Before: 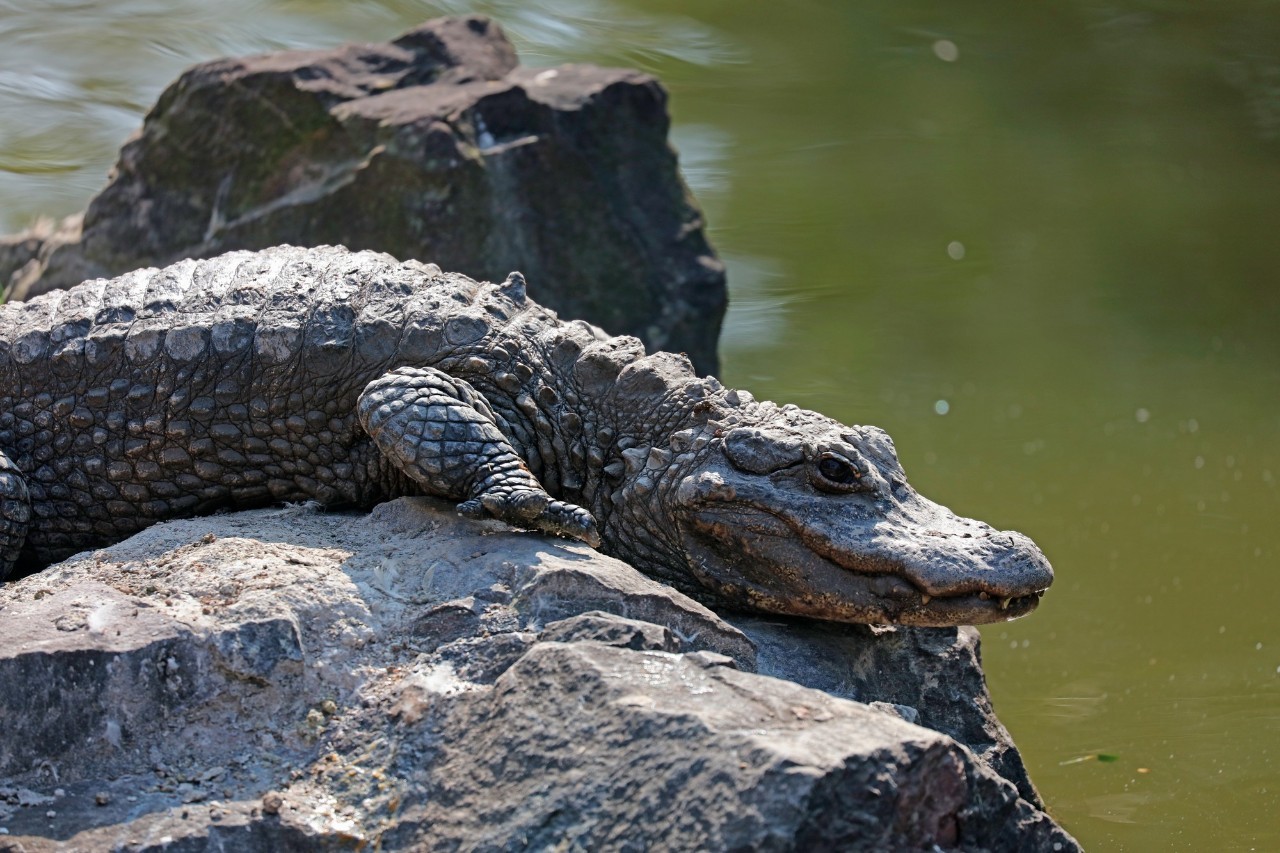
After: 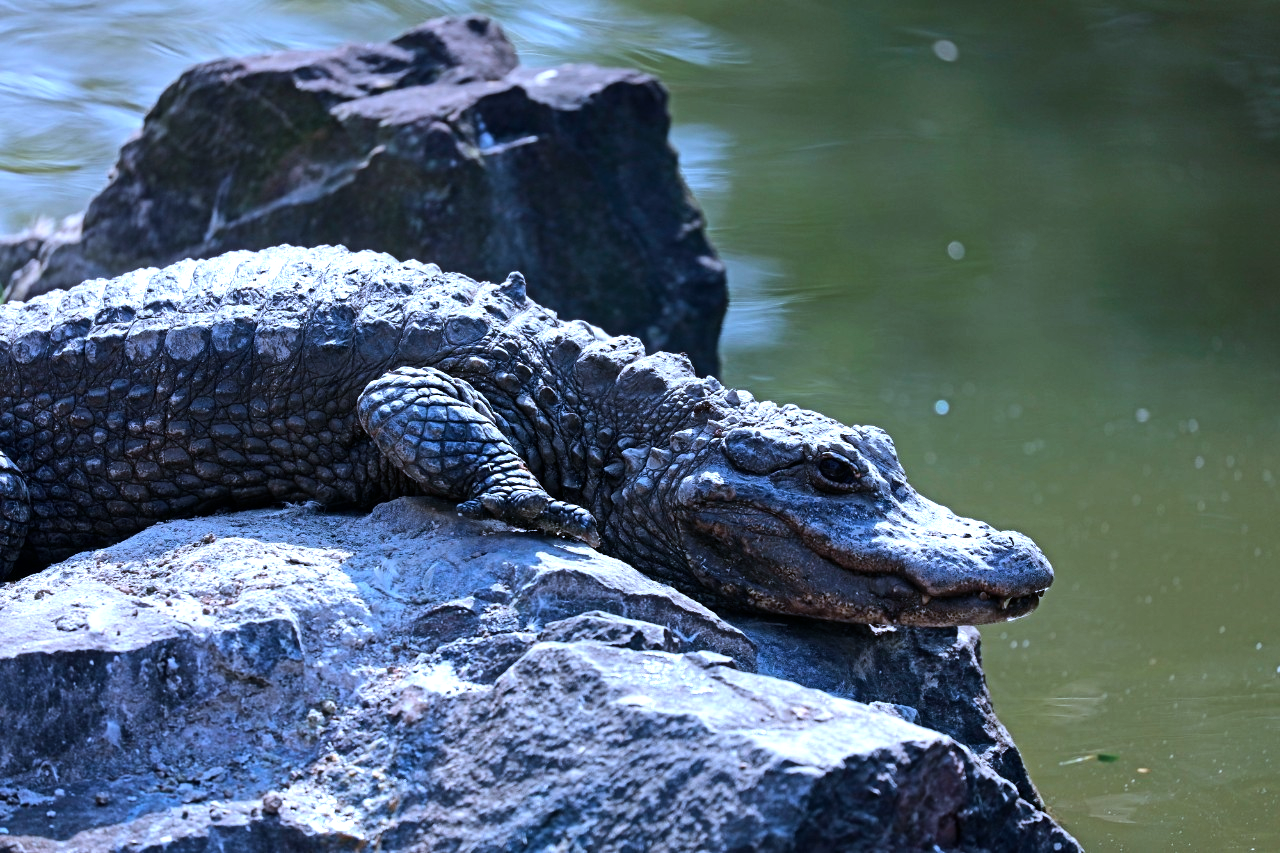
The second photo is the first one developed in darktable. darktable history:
tone equalizer: -8 EV -0.746 EV, -7 EV -0.732 EV, -6 EV -0.591 EV, -5 EV -0.402 EV, -3 EV 0.382 EV, -2 EV 0.6 EV, -1 EV 0.699 EV, +0 EV 0.728 EV, edges refinement/feathering 500, mask exposure compensation -1.57 EV, preserve details no
color calibration: gray › normalize channels true, illuminant as shot in camera, adaptation linear Bradford (ICC v4), x 0.405, y 0.405, temperature 3565.84 K, gamut compression 0.015
